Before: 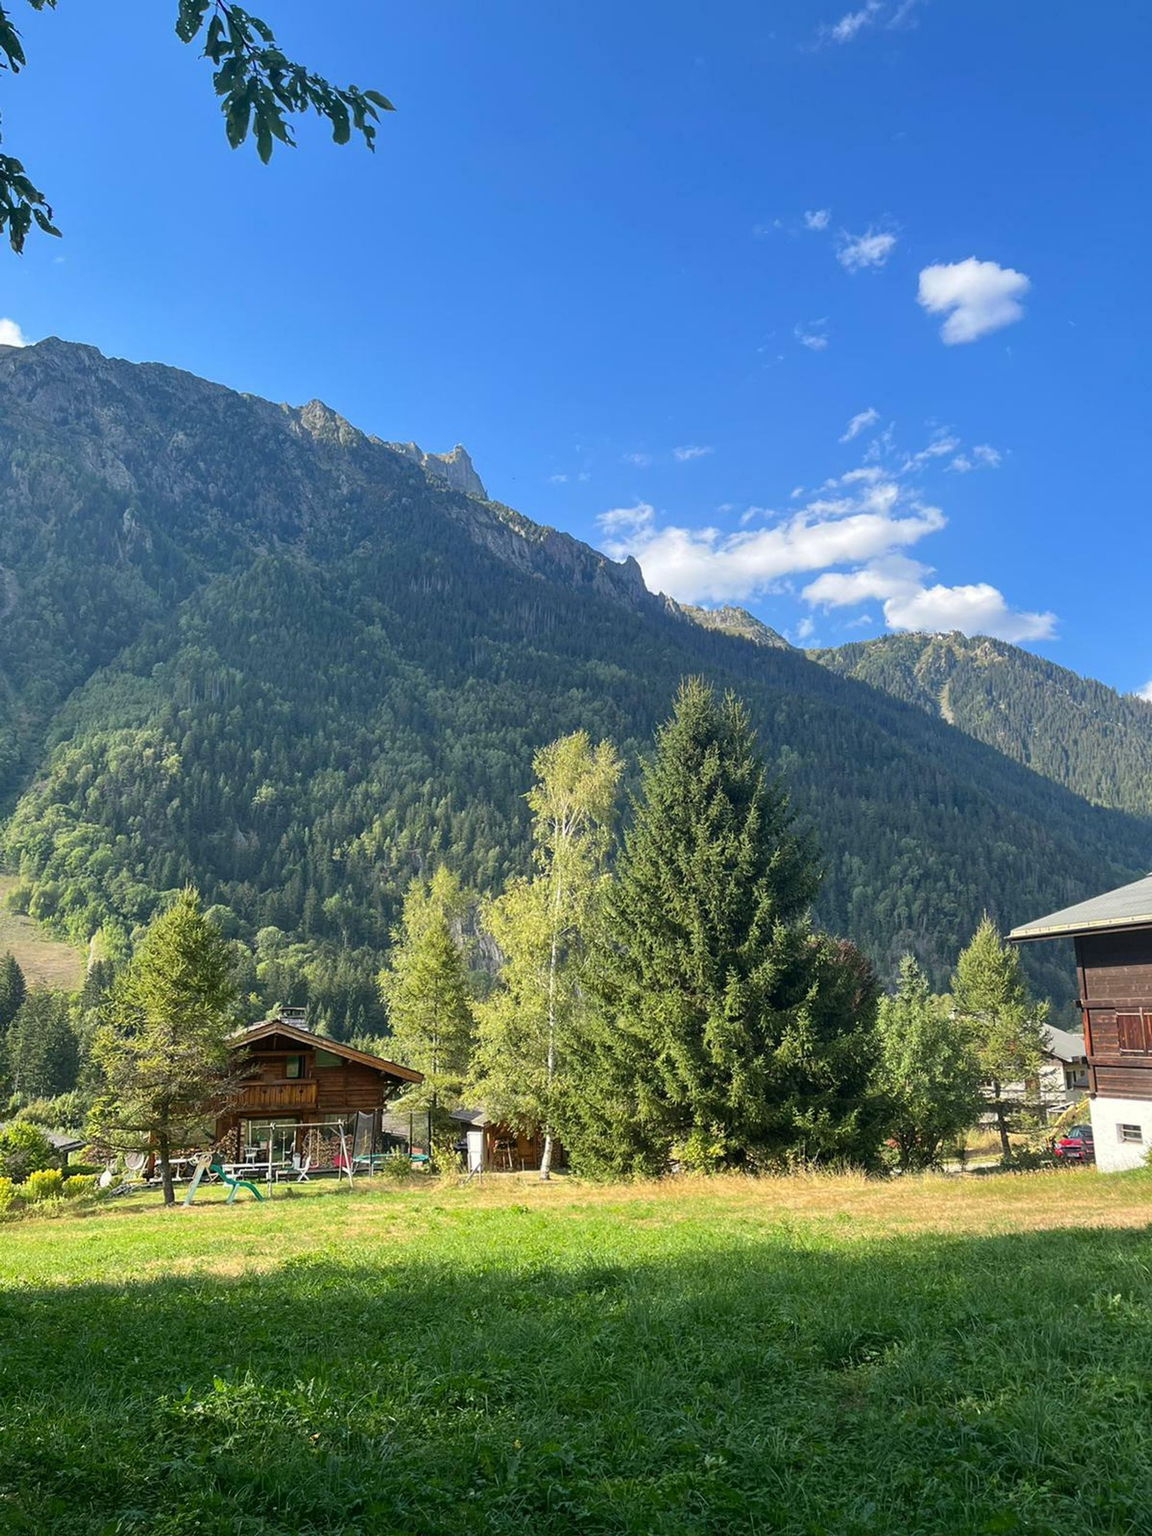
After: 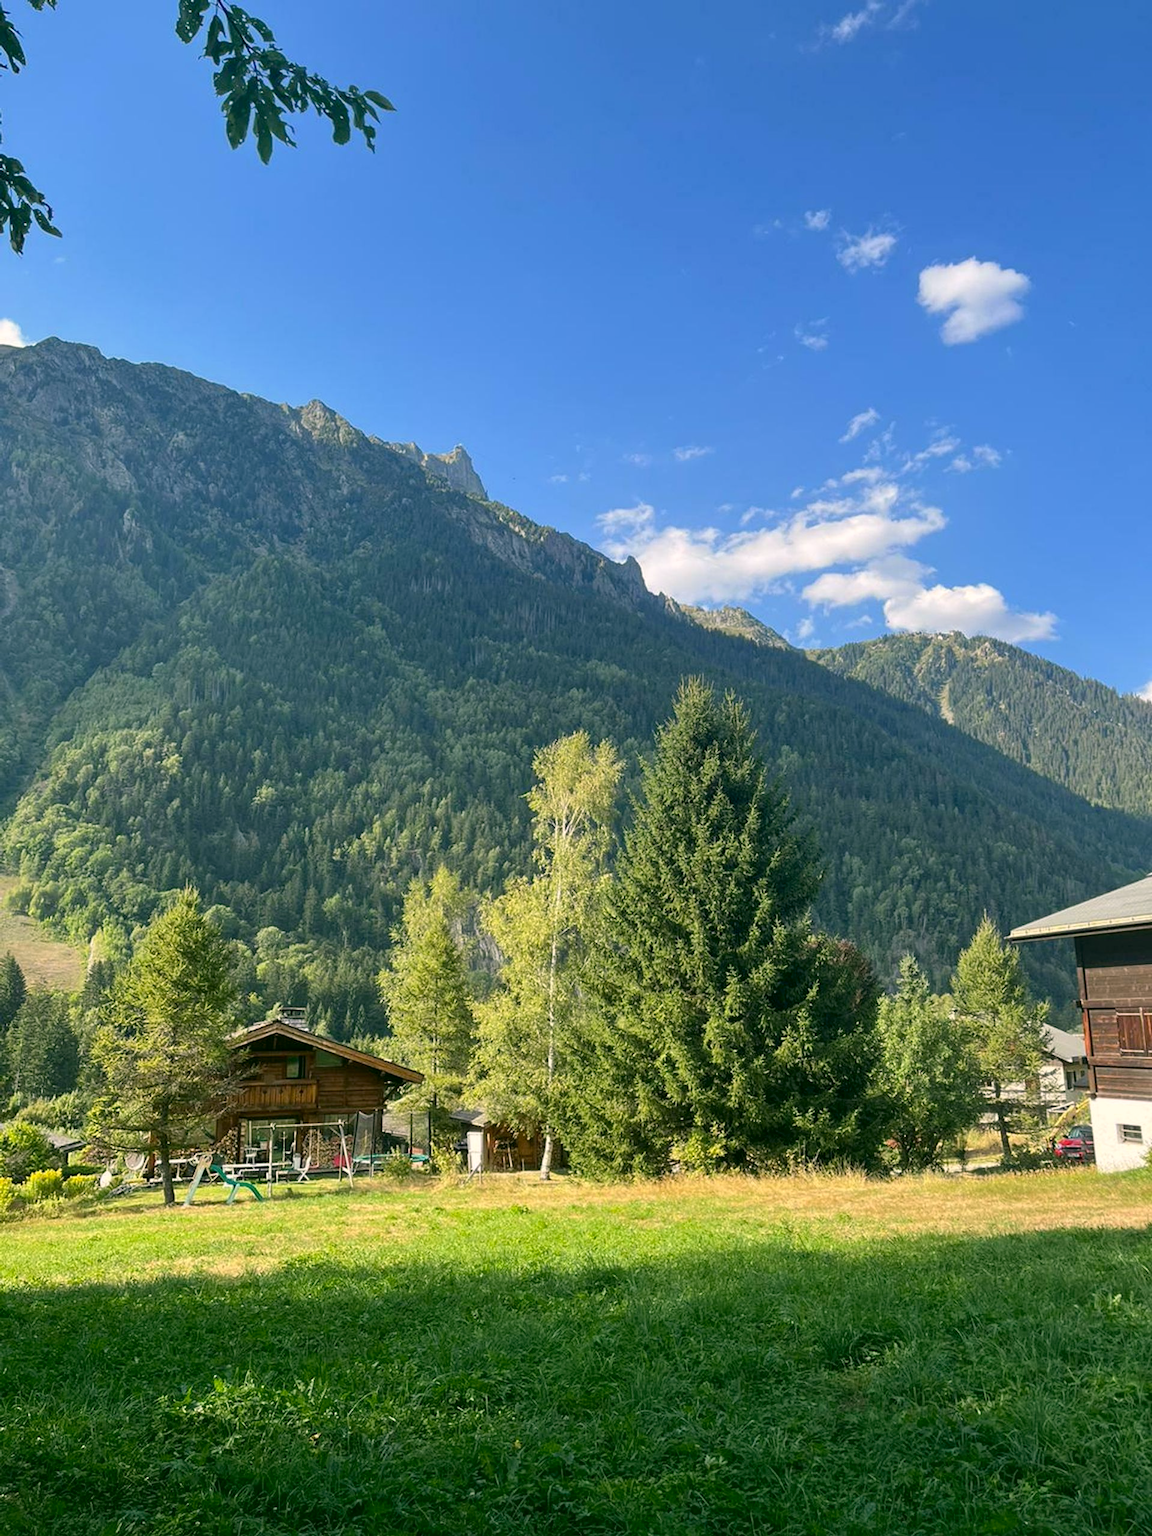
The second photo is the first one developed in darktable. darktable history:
color correction: highlights a* 4.07, highlights b* 4.92, shadows a* -8.32, shadows b* 4.81
